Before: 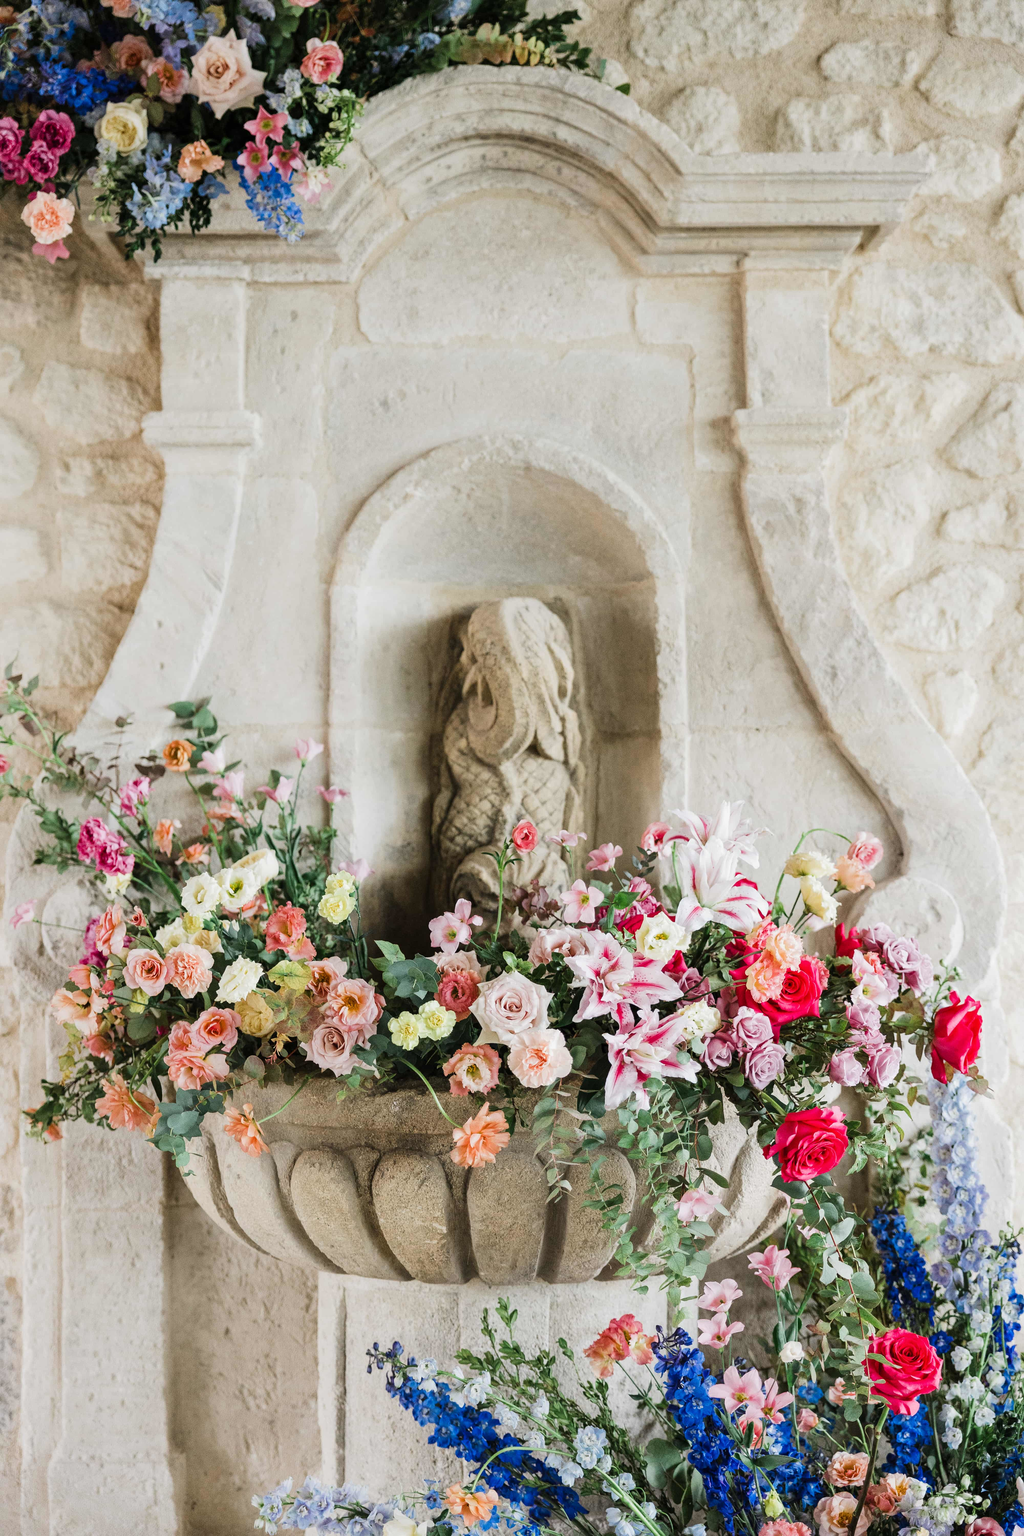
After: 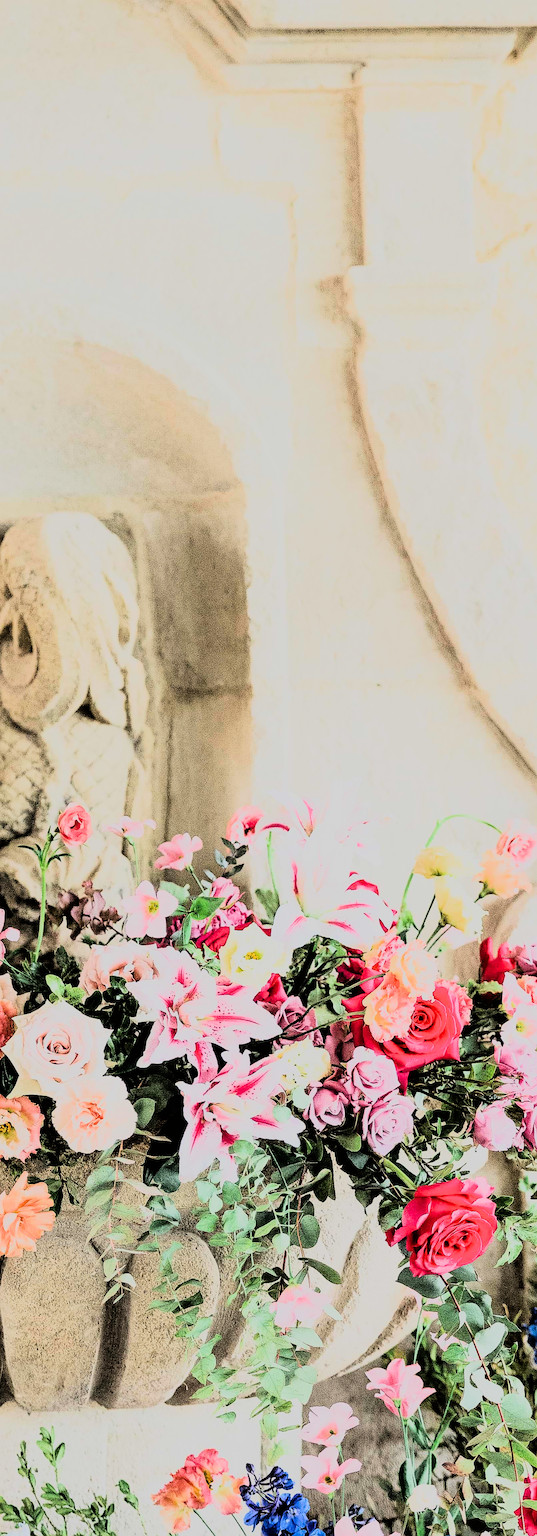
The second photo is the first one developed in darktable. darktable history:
sharpen: radius 1.4, amount 1.25, threshold 0.7
rgb curve: curves: ch0 [(0, 0) (0.21, 0.15) (0.24, 0.21) (0.5, 0.75) (0.75, 0.96) (0.89, 0.99) (1, 1)]; ch1 [(0, 0.02) (0.21, 0.13) (0.25, 0.2) (0.5, 0.67) (0.75, 0.9) (0.89, 0.97) (1, 1)]; ch2 [(0, 0.02) (0.21, 0.13) (0.25, 0.2) (0.5, 0.67) (0.75, 0.9) (0.89, 0.97) (1, 1)], compensate middle gray true
crop: left 45.721%, top 13.393%, right 14.118%, bottom 10.01%
filmic rgb: black relative exposure -7.65 EV, white relative exposure 4.56 EV, hardness 3.61, color science v6 (2022)
